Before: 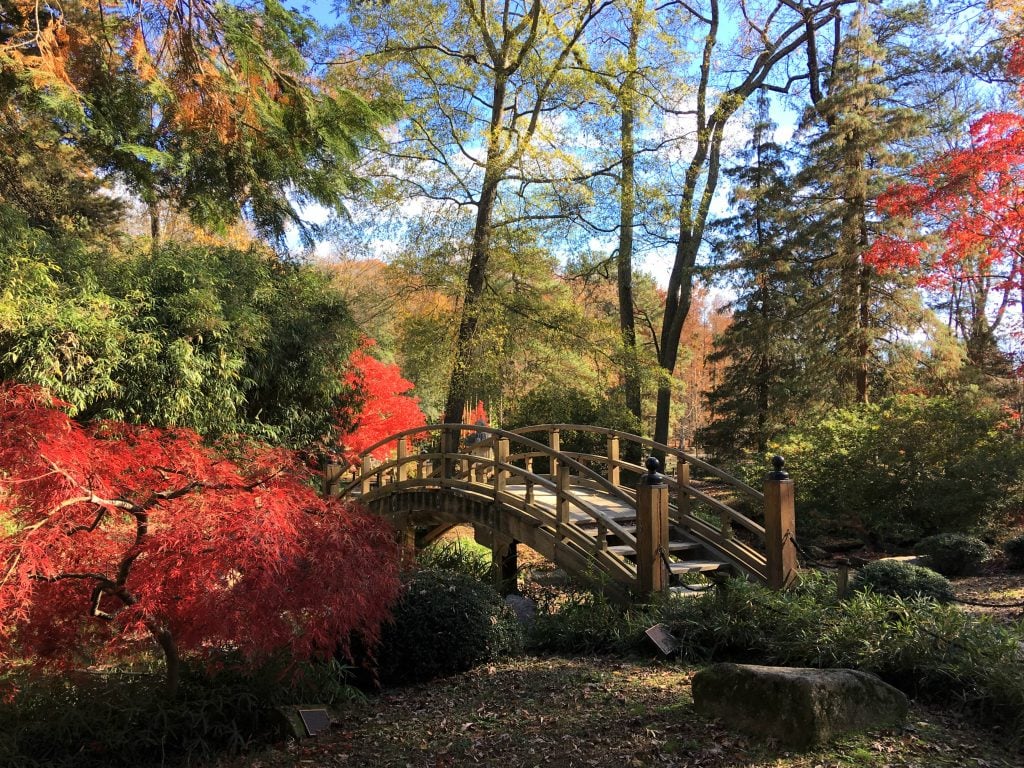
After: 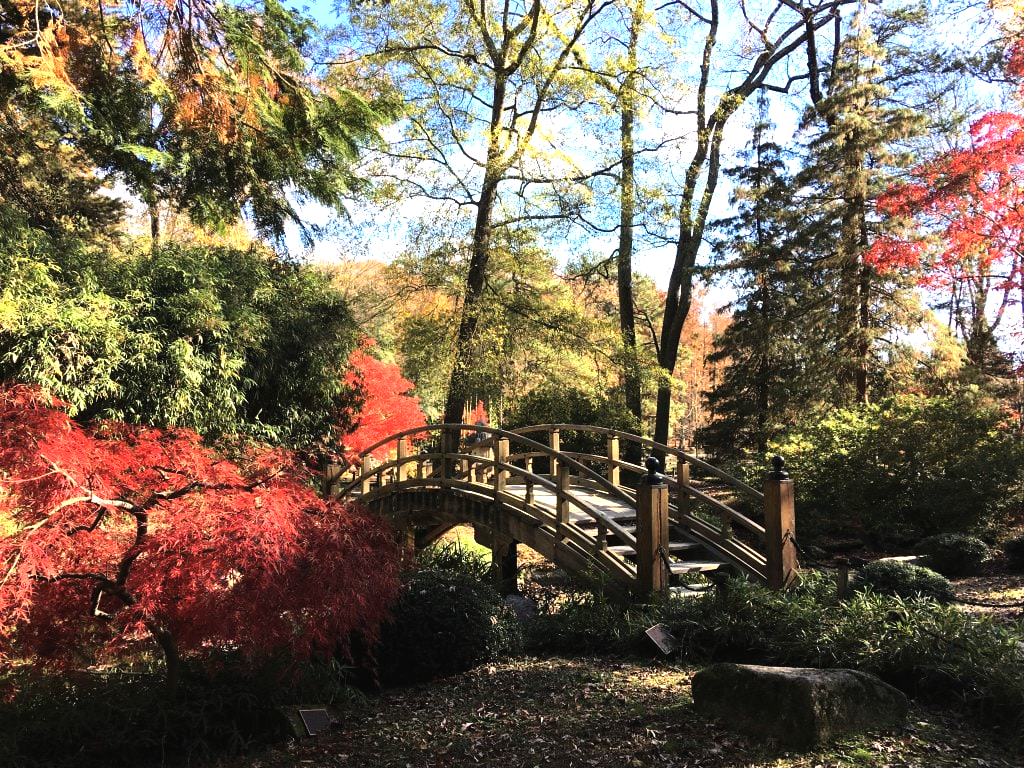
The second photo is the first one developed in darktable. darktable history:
exposure: black level correction -0.005, exposure 0.054 EV, compensate highlight preservation false
tone equalizer: -8 EV -1.08 EV, -7 EV -1.01 EV, -6 EV -0.867 EV, -5 EV -0.578 EV, -3 EV 0.578 EV, -2 EV 0.867 EV, -1 EV 1.01 EV, +0 EV 1.08 EV, edges refinement/feathering 500, mask exposure compensation -1.57 EV, preserve details no
